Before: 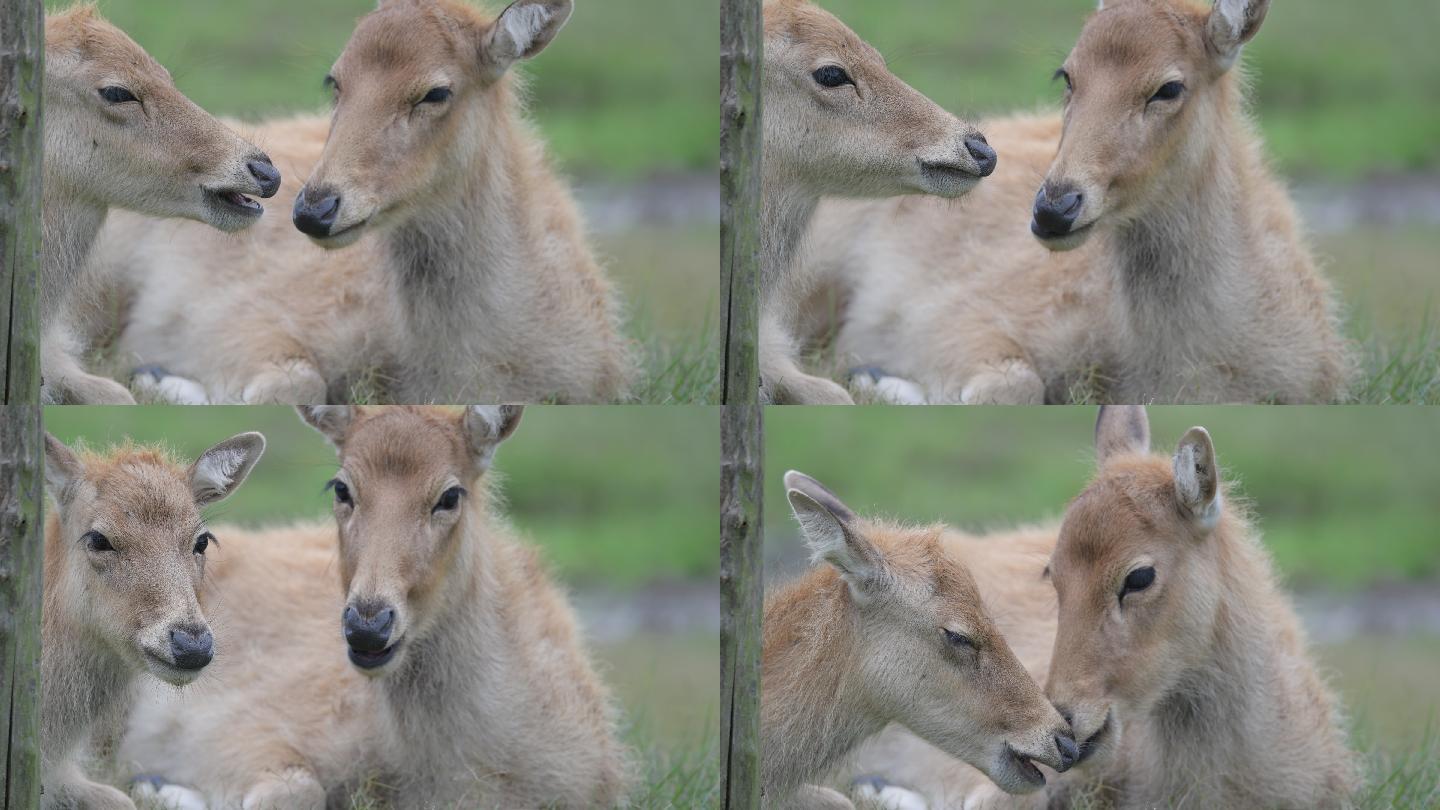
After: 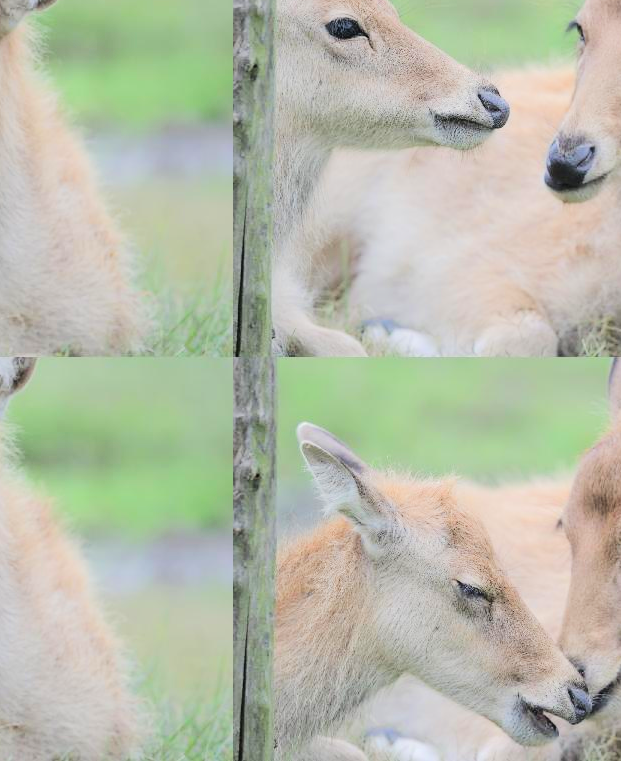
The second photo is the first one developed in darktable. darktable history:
crop: left 33.847%, top 5.974%, right 22.969%
tone equalizer: -7 EV 0.163 EV, -6 EV 0.602 EV, -5 EV 1.18 EV, -4 EV 1.35 EV, -3 EV 1.16 EV, -2 EV 0.6 EV, -1 EV 0.159 EV, edges refinement/feathering 500, mask exposure compensation -1.57 EV, preserve details no
